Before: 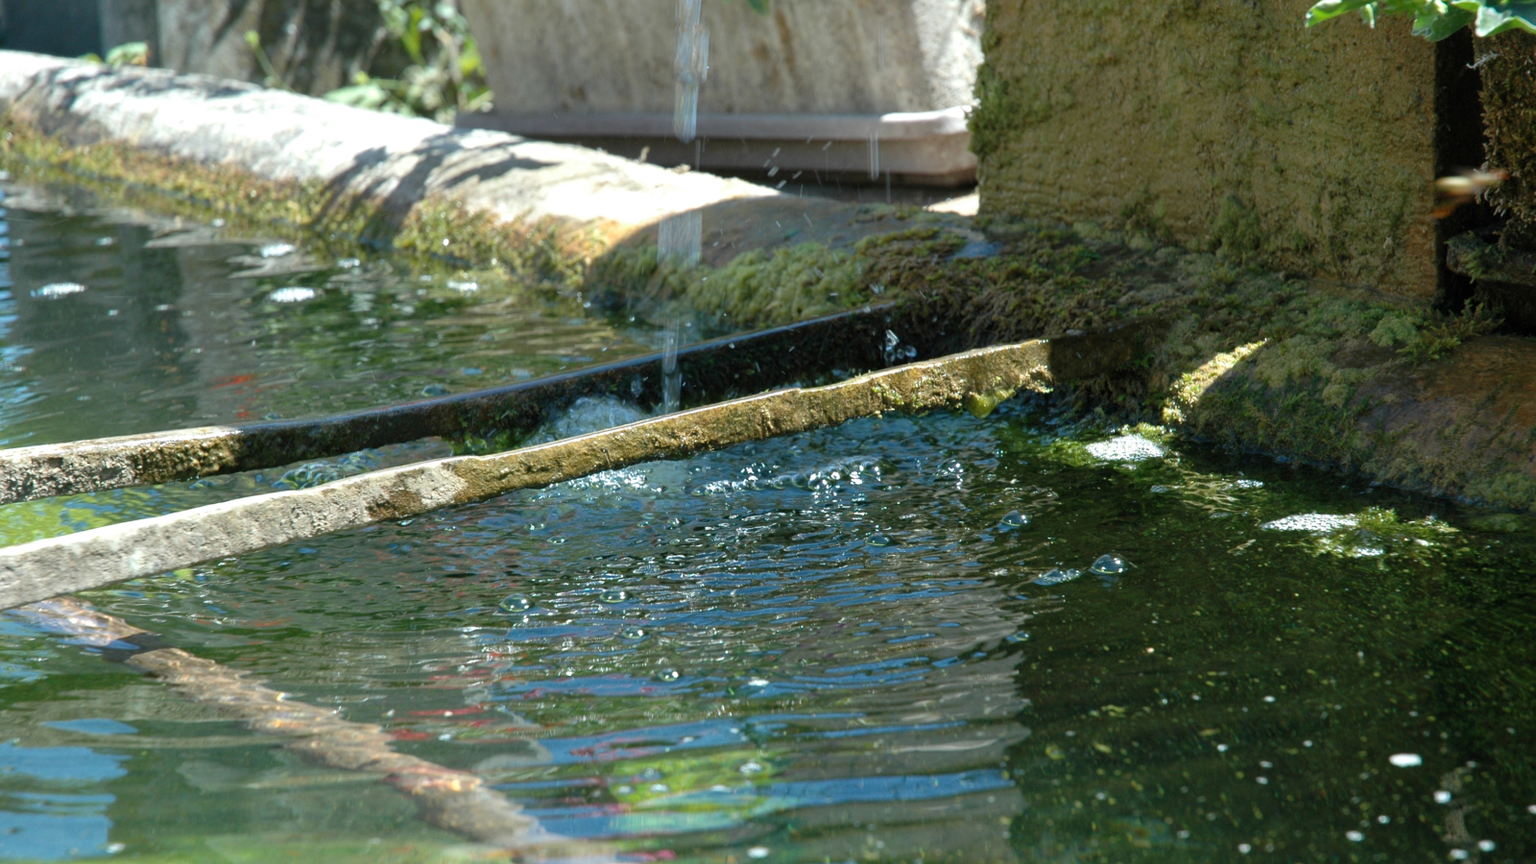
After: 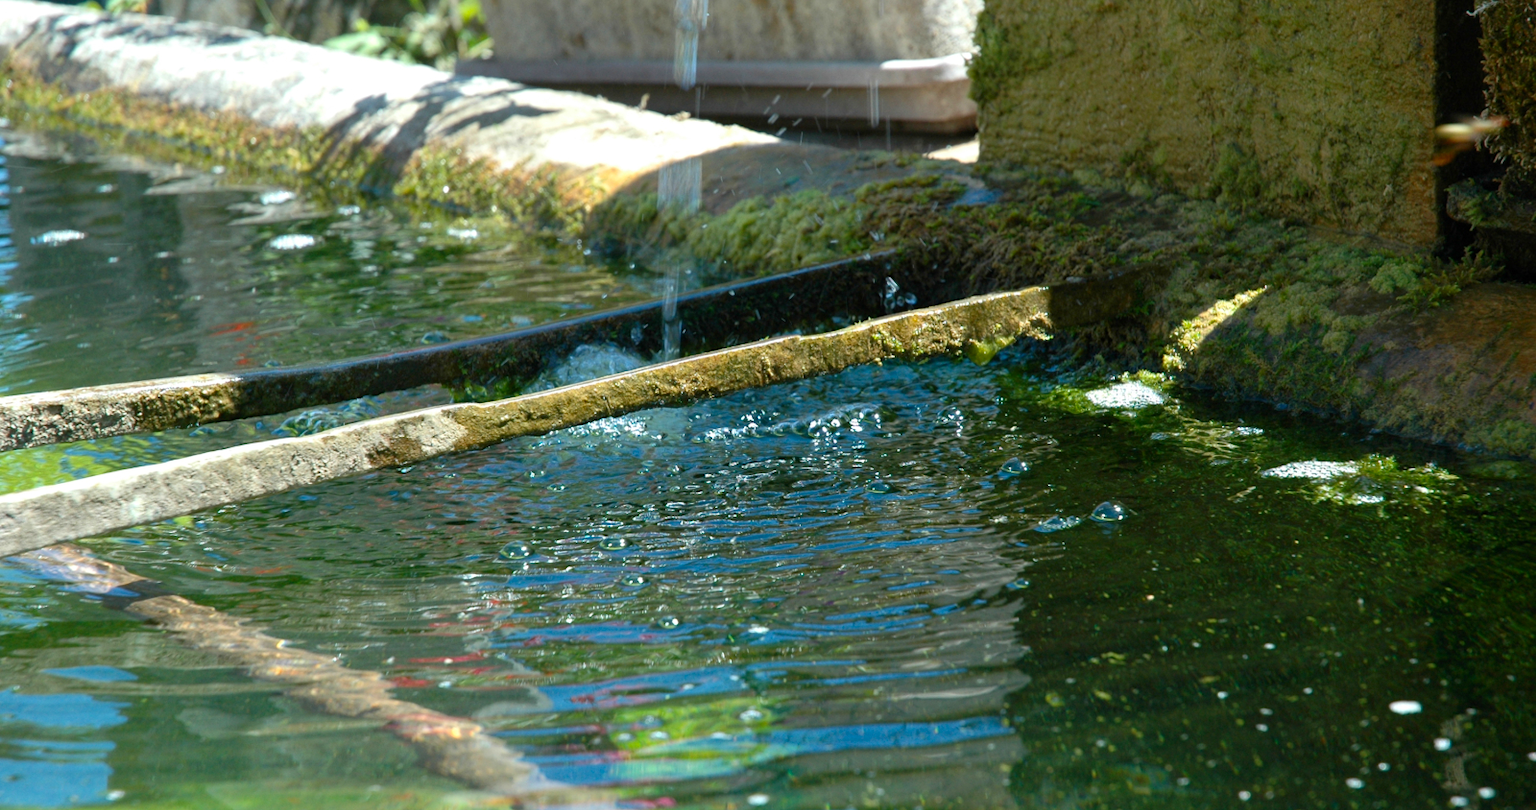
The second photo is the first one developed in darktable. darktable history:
contrast brightness saturation: contrast 0.092, saturation 0.278
crop and rotate: top 6.114%
